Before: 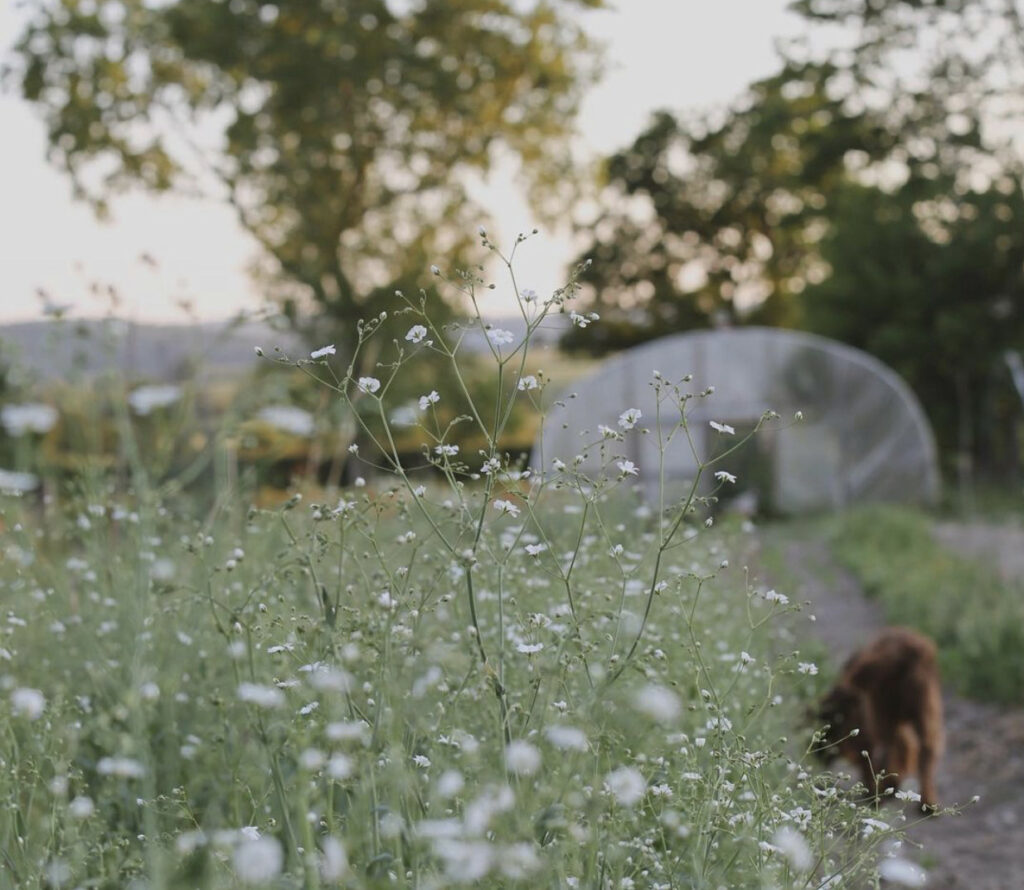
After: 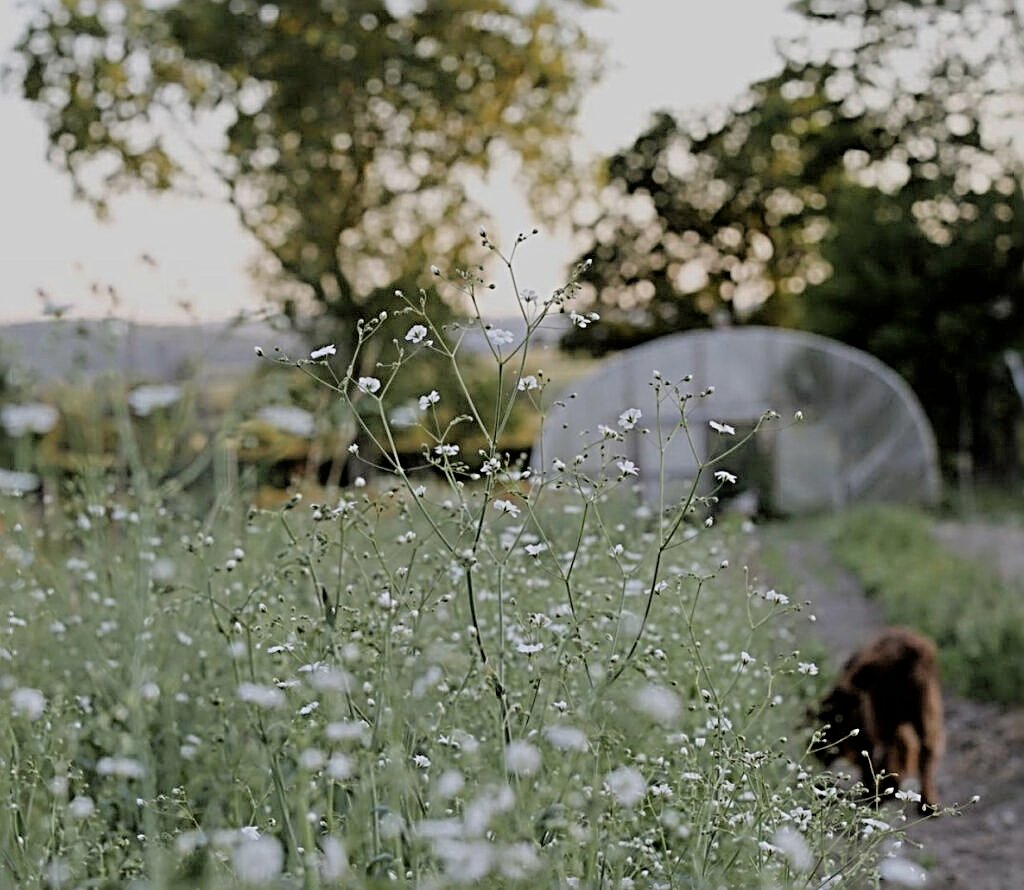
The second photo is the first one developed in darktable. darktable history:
filmic rgb: black relative exposure -5.71 EV, white relative exposure 3.4 EV, hardness 3.66
exposure: black level correction 0.011, compensate exposure bias true, compensate highlight preservation false
sharpen: radius 3.65, amount 0.937
